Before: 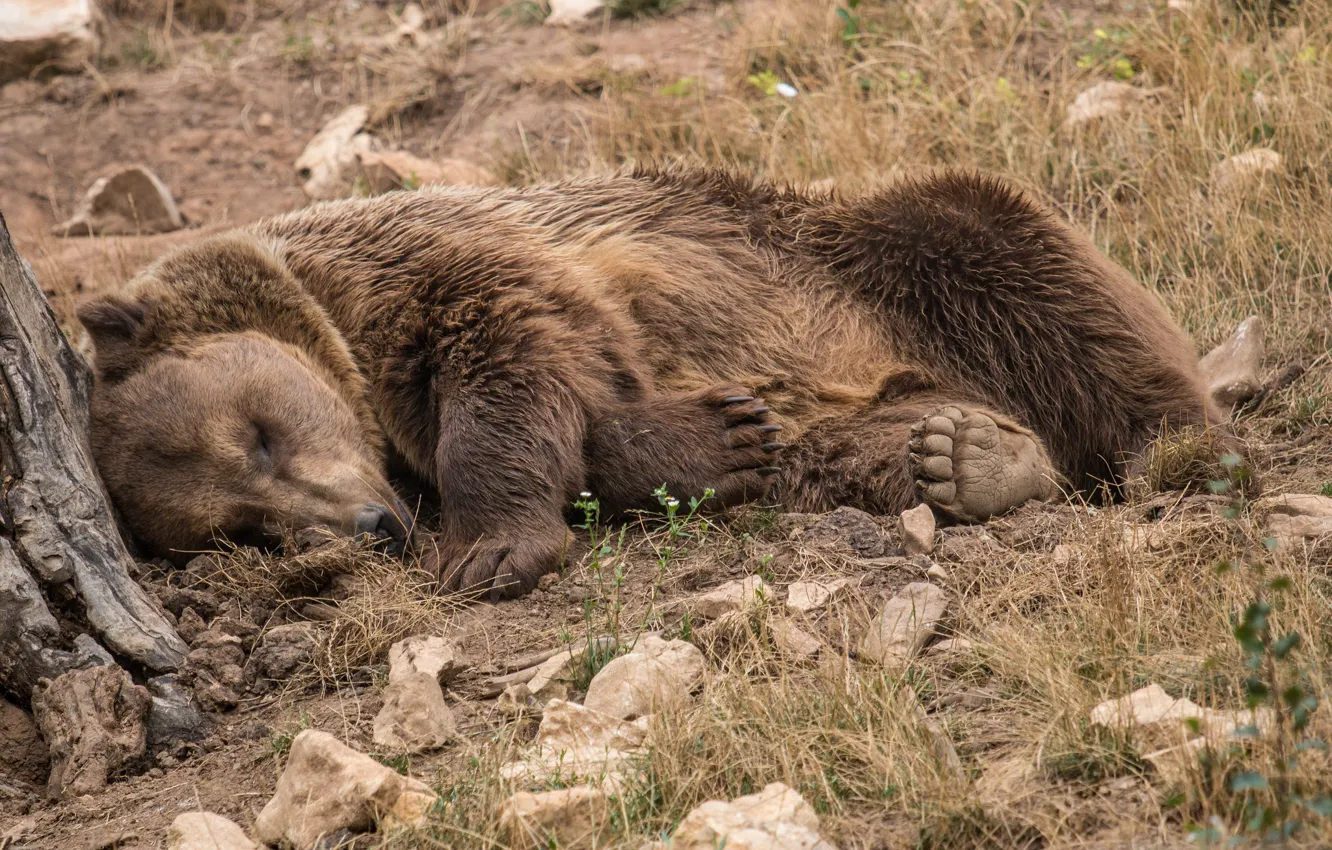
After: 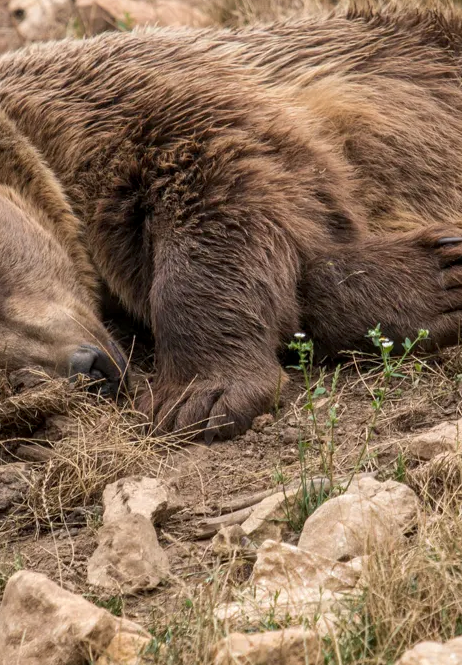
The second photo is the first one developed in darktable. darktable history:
crop and rotate: left 21.491%, top 18.779%, right 43.76%, bottom 2.963%
local contrast: highlights 105%, shadows 103%, detail 120%, midtone range 0.2
